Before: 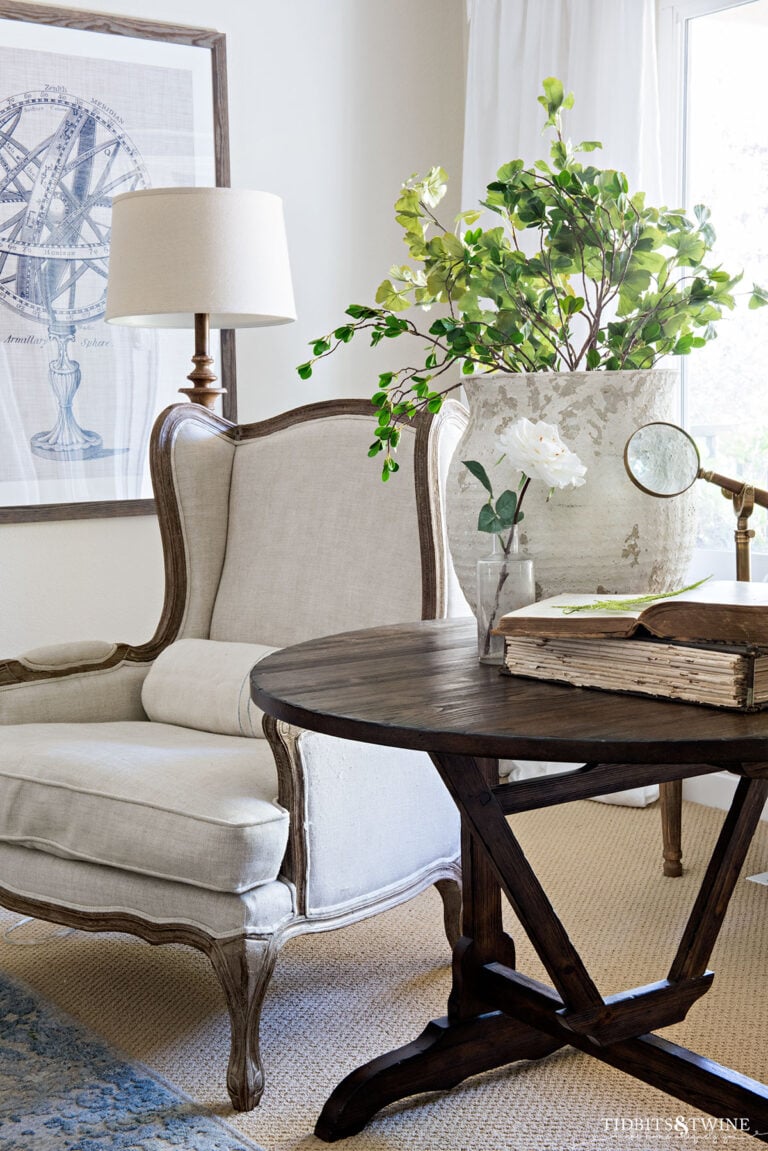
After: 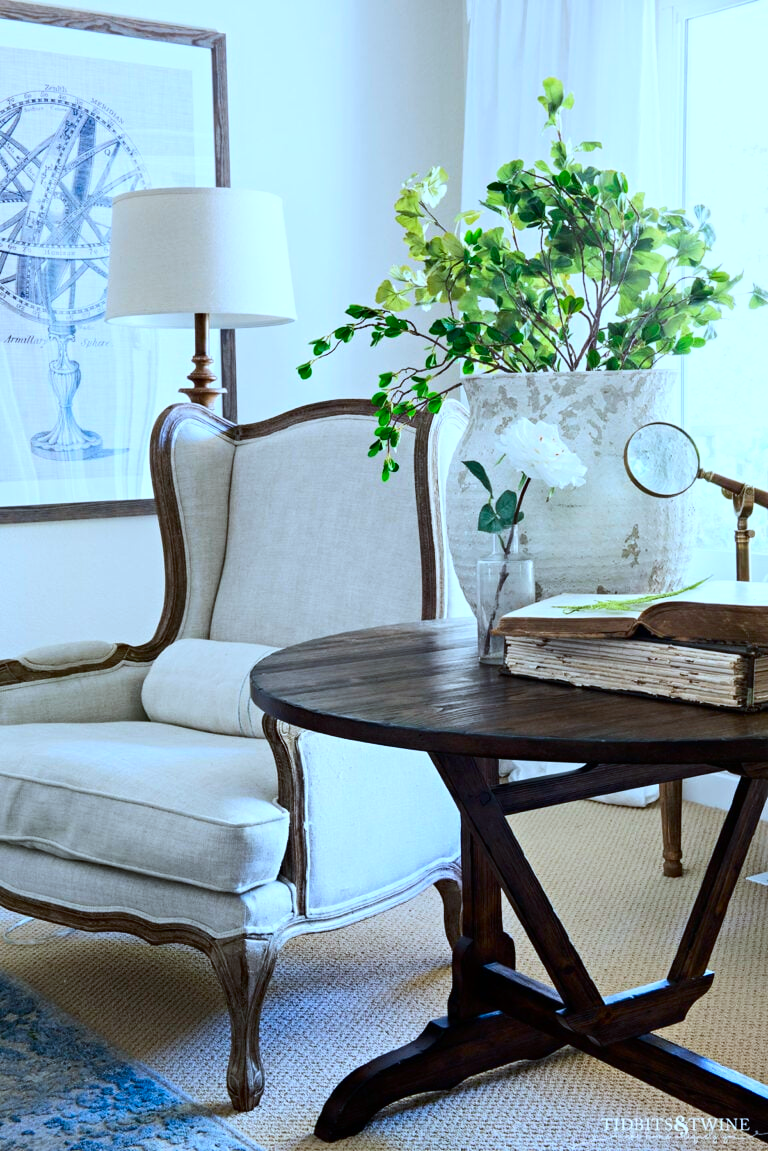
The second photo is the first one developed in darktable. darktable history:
color calibration: x 0.382, y 0.372, temperature 3920.05 K
contrast brightness saturation: contrast 0.169, saturation 0.318
